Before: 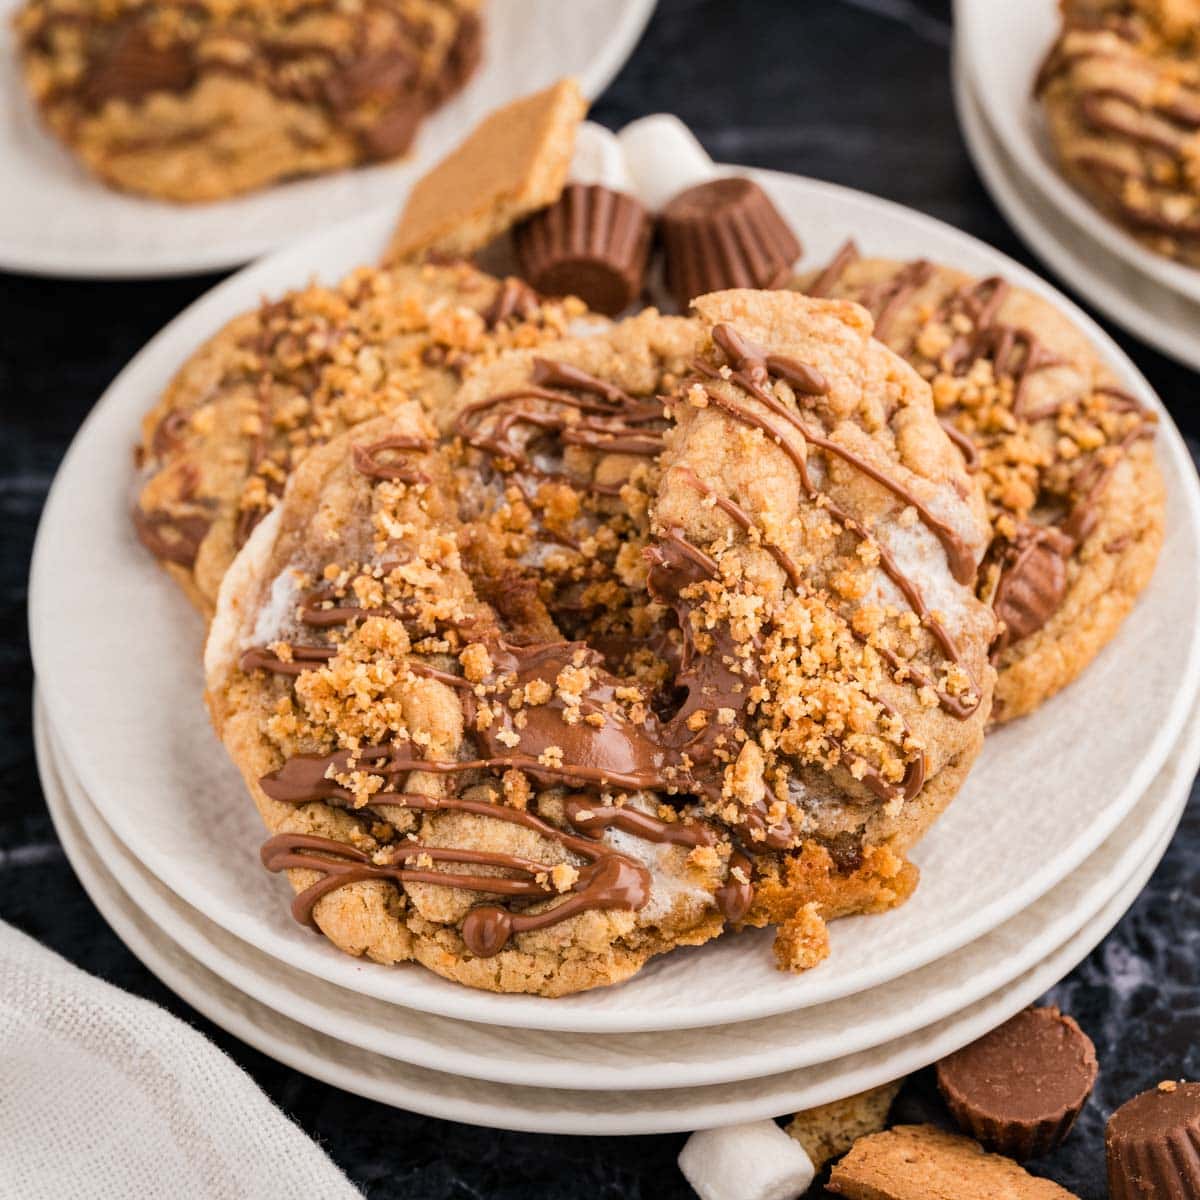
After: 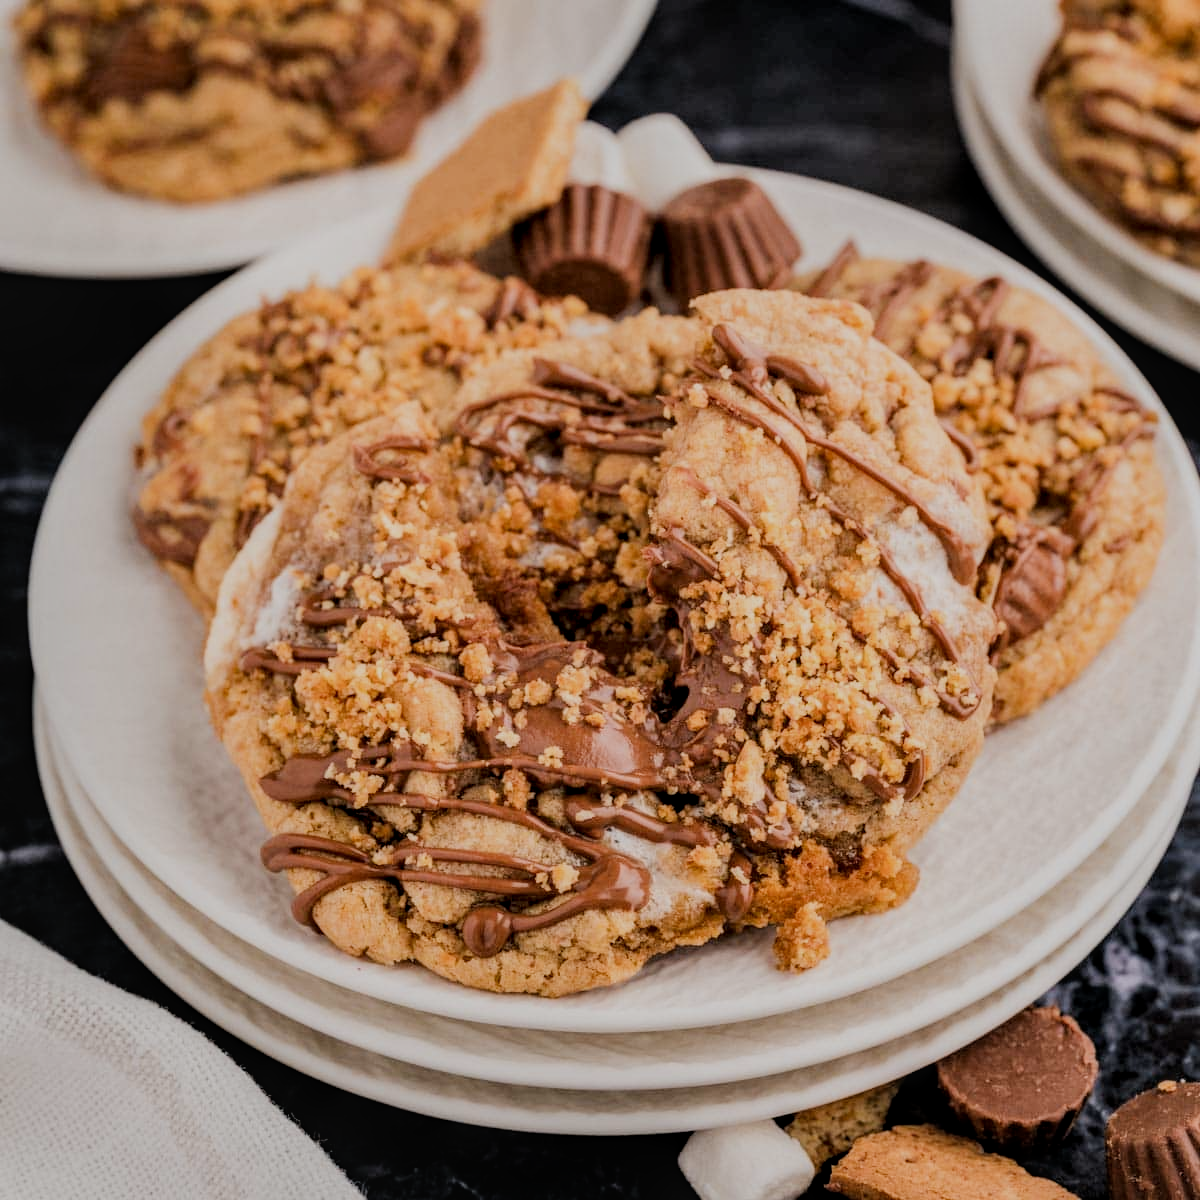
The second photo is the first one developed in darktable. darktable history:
filmic rgb: black relative exposure -6.98 EV, white relative exposure 5.63 EV, hardness 2.86
local contrast: on, module defaults
